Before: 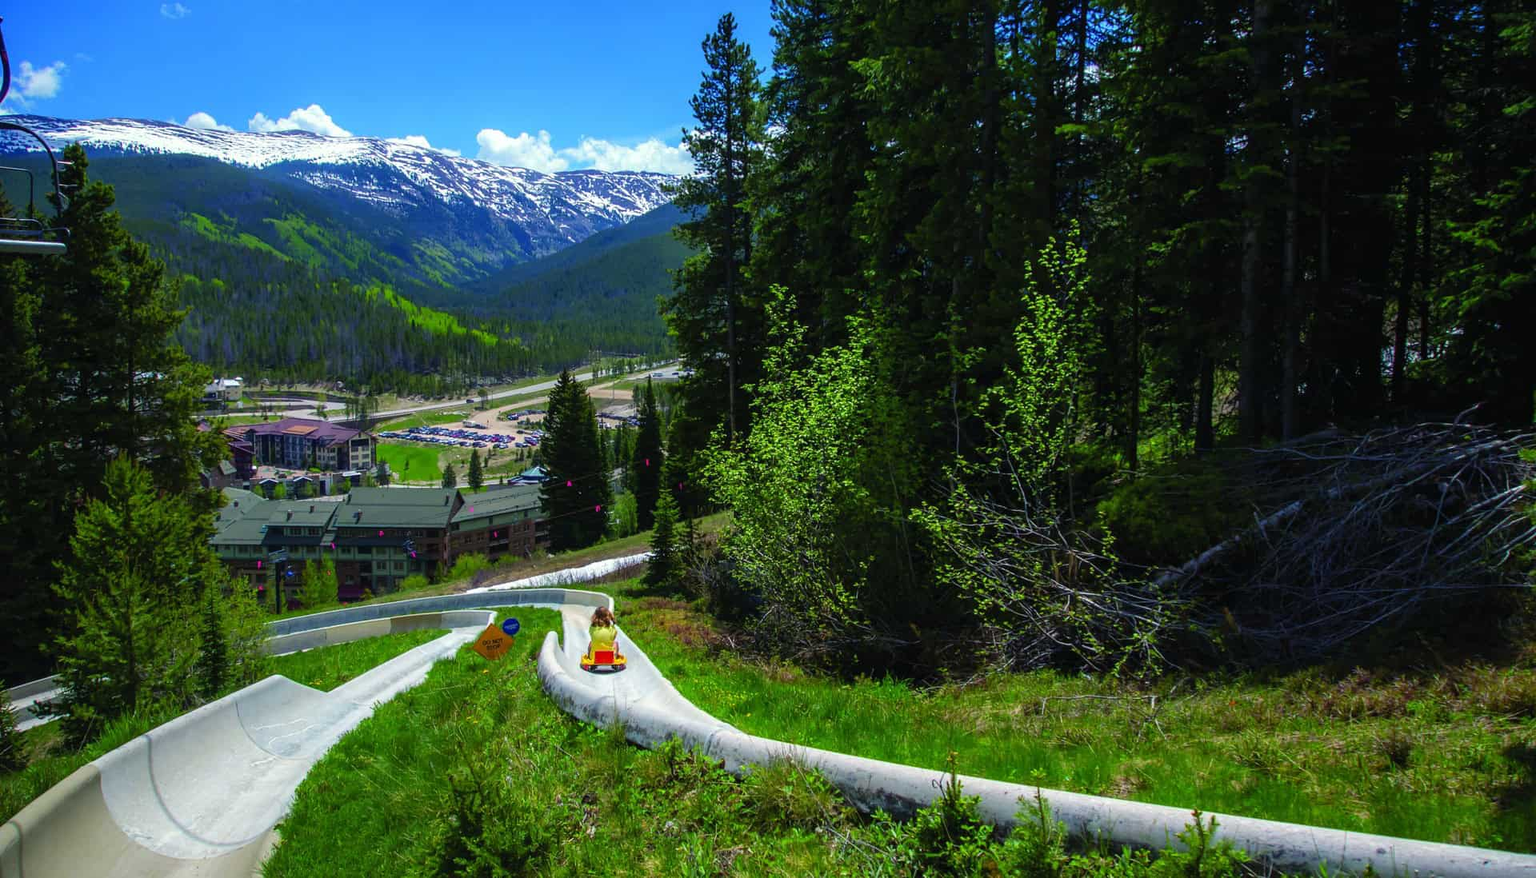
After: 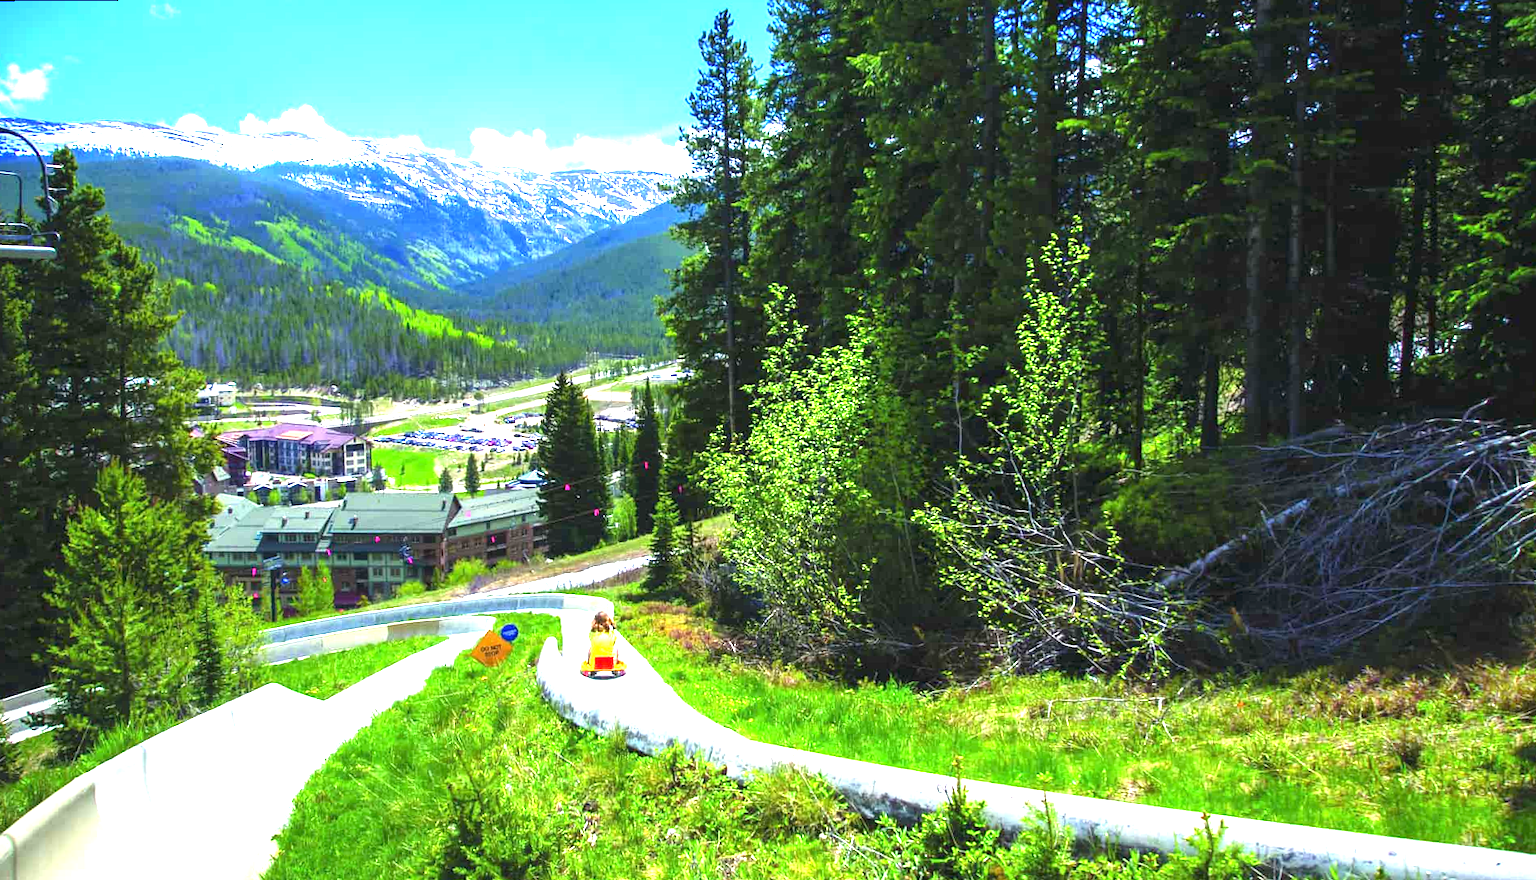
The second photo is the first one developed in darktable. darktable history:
exposure: black level correction 0, exposure 2.138 EV, compensate exposure bias true, compensate highlight preservation false
rotate and perspective: rotation -0.45°, automatic cropping original format, crop left 0.008, crop right 0.992, crop top 0.012, crop bottom 0.988
